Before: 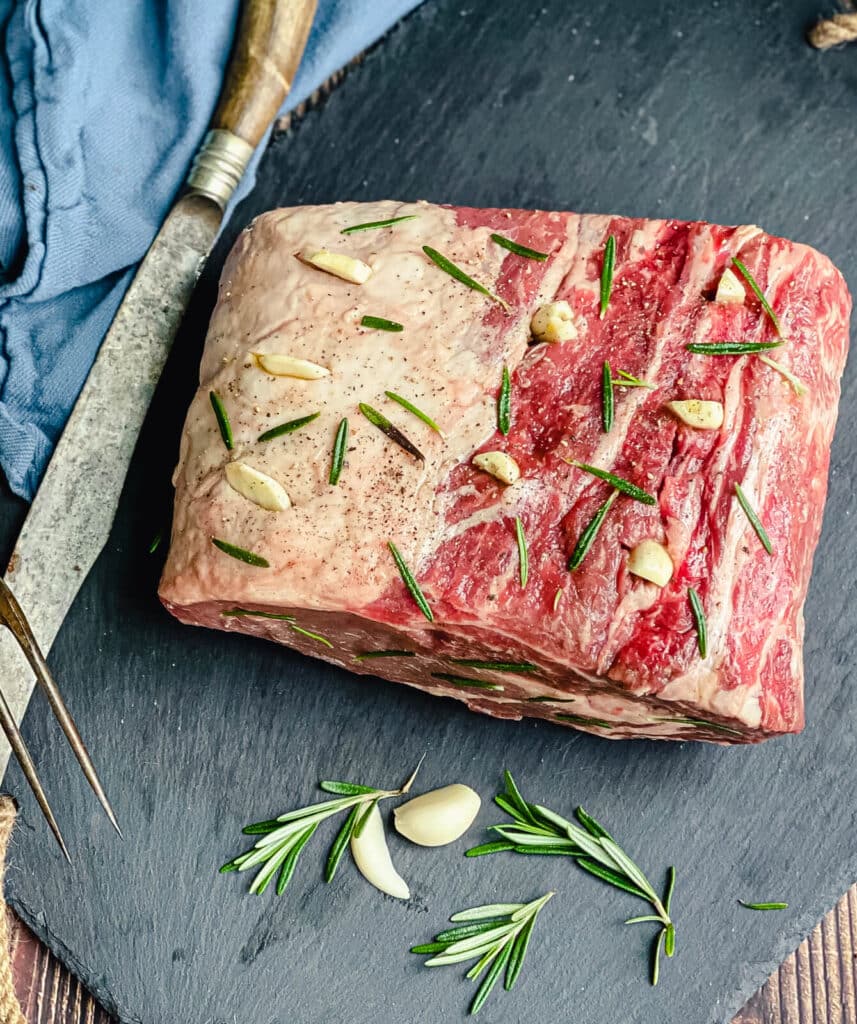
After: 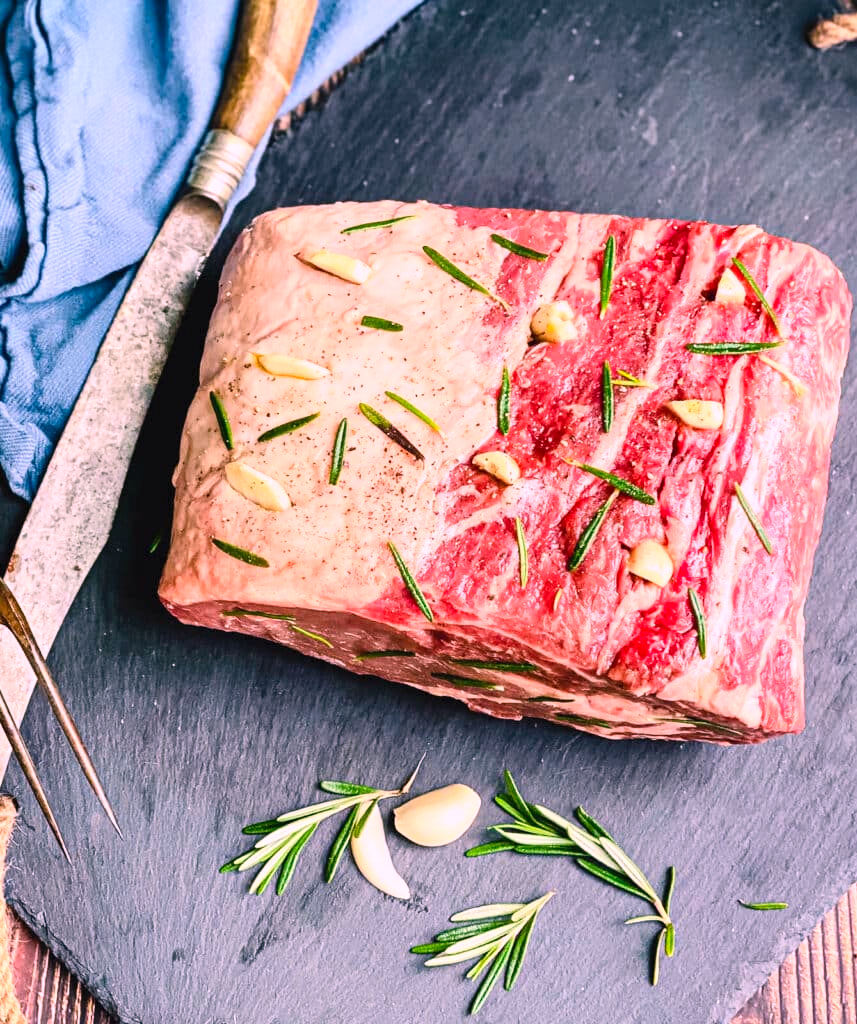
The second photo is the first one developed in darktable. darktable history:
tone equalizer: on, module defaults
white balance: red 1.188, blue 1.11
contrast brightness saturation: contrast 0.2, brightness 0.16, saturation 0.22
